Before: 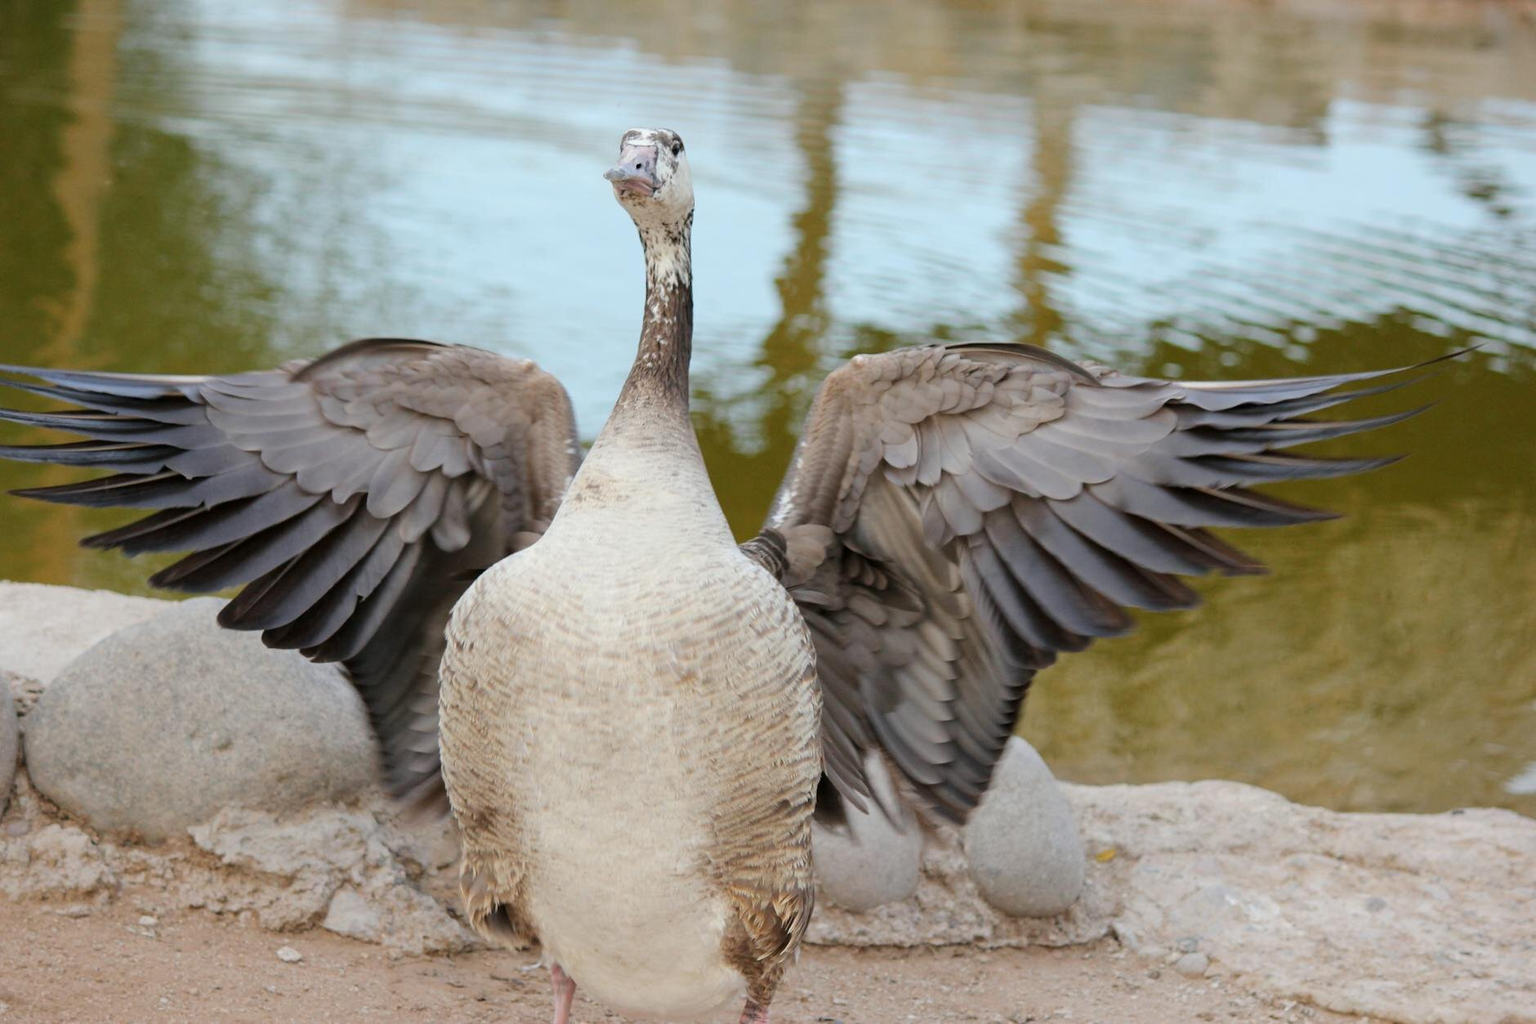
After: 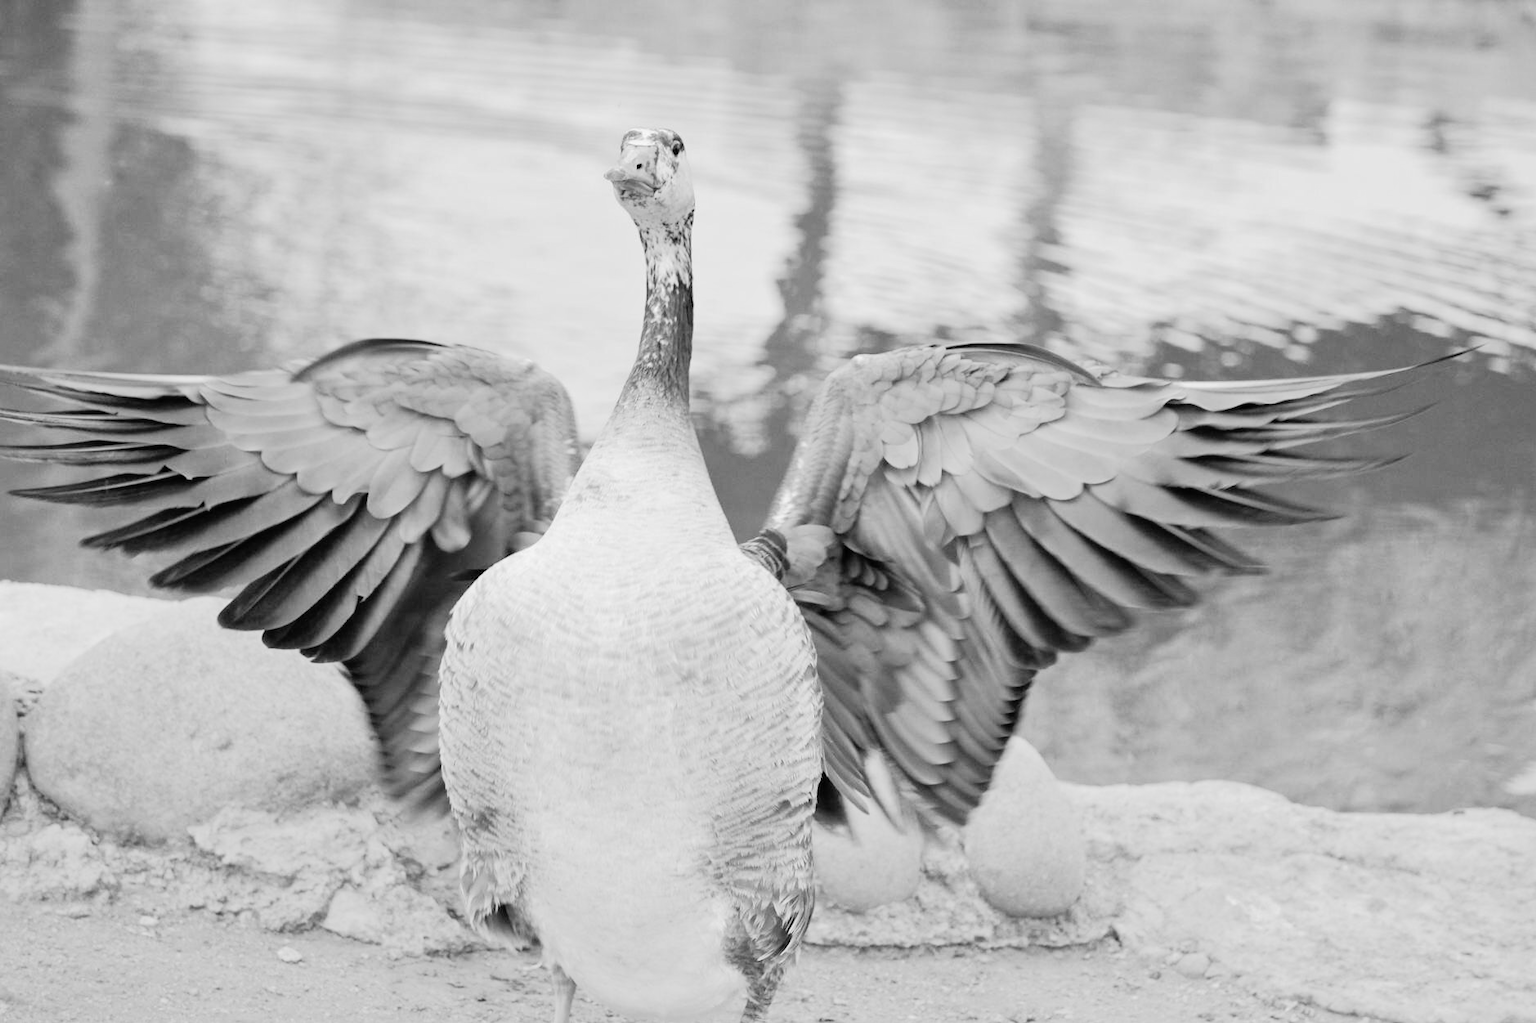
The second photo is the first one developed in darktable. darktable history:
global tonemap: drago (0.7, 100)
shadows and highlights: soften with gaussian
monochrome: a -6.99, b 35.61, size 1.4
tone curve: curves: ch0 [(0, 0) (0.052, 0.018) (0.236, 0.207) (0.41, 0.417) (0.485, 0.518) (0.54, 0.584) (0.625, 0.666) (0.845, 0.828) (0.994, 0.964)]; ch1 [(0, 0.055) (0.15, 0.117) (0.317, 0.34) (0.382, 0.408) (0.434, 0.441) (0.472, 0.479) (0.498, 0.501) (0.557, 0.558) (0.616, 0.59) (0.739, 0.7) (0.873, 0.857) (1, 0.928)]; ch2 [(0, 0) (0.352, 0.403) (0.447, 0.466) (0.482, 0.482) (0.528, 0.526) (0.586, 0.577) (0.618, 0.621) (0.785, 0.747) (1, 1)], color space Lab, independent channels, preserve colors none
